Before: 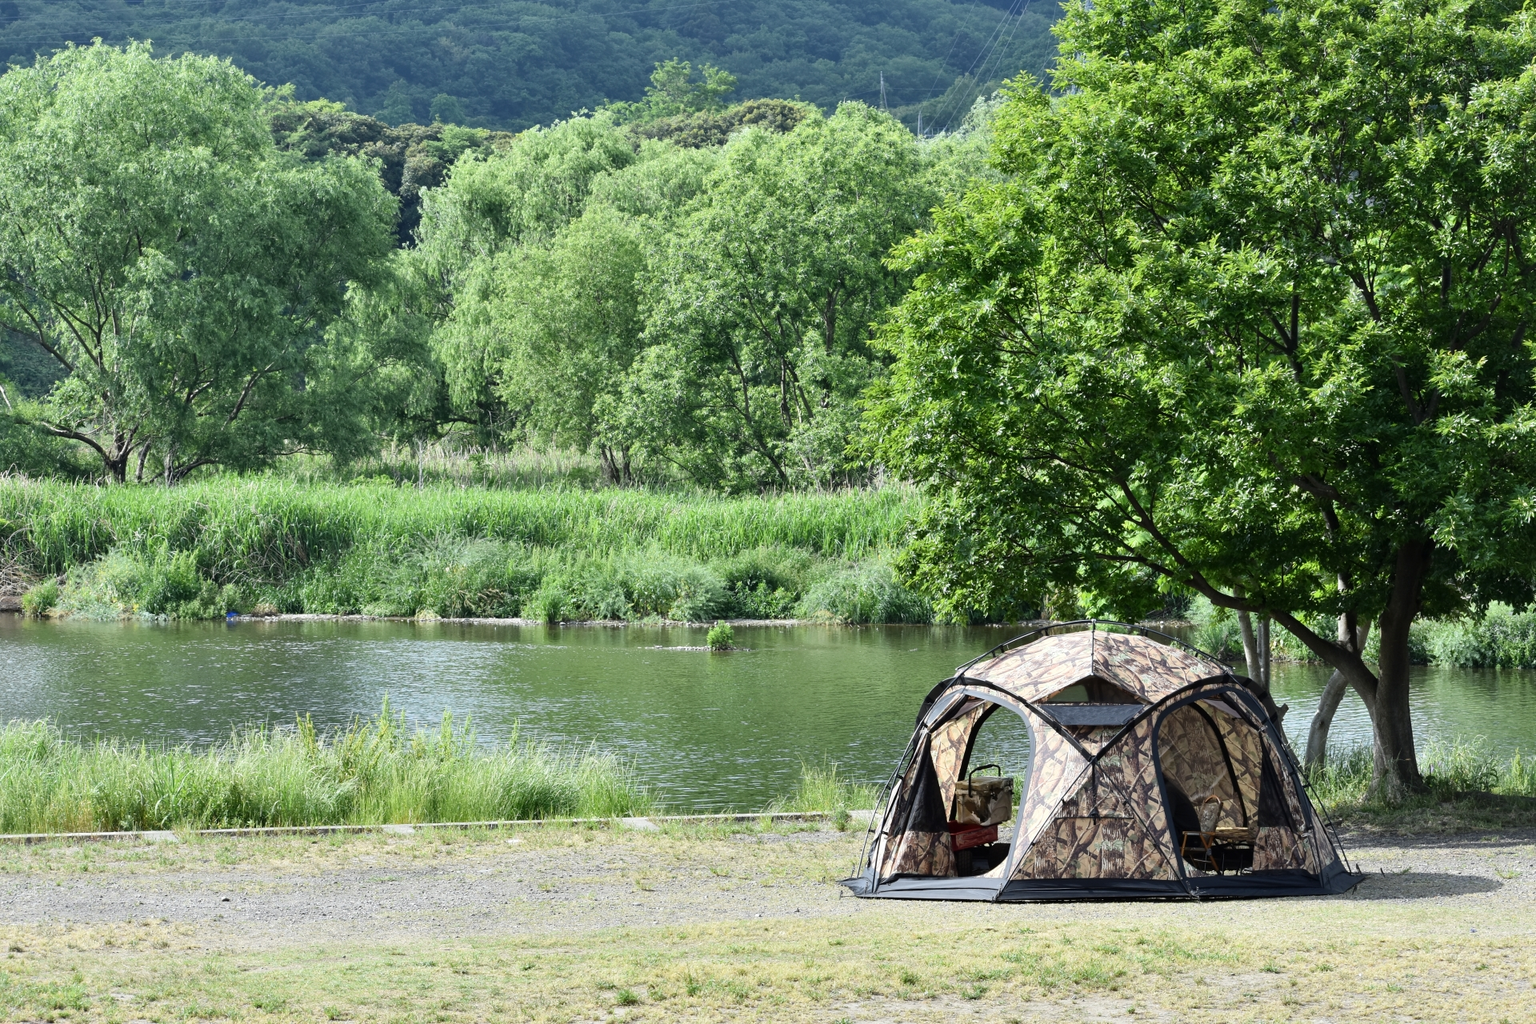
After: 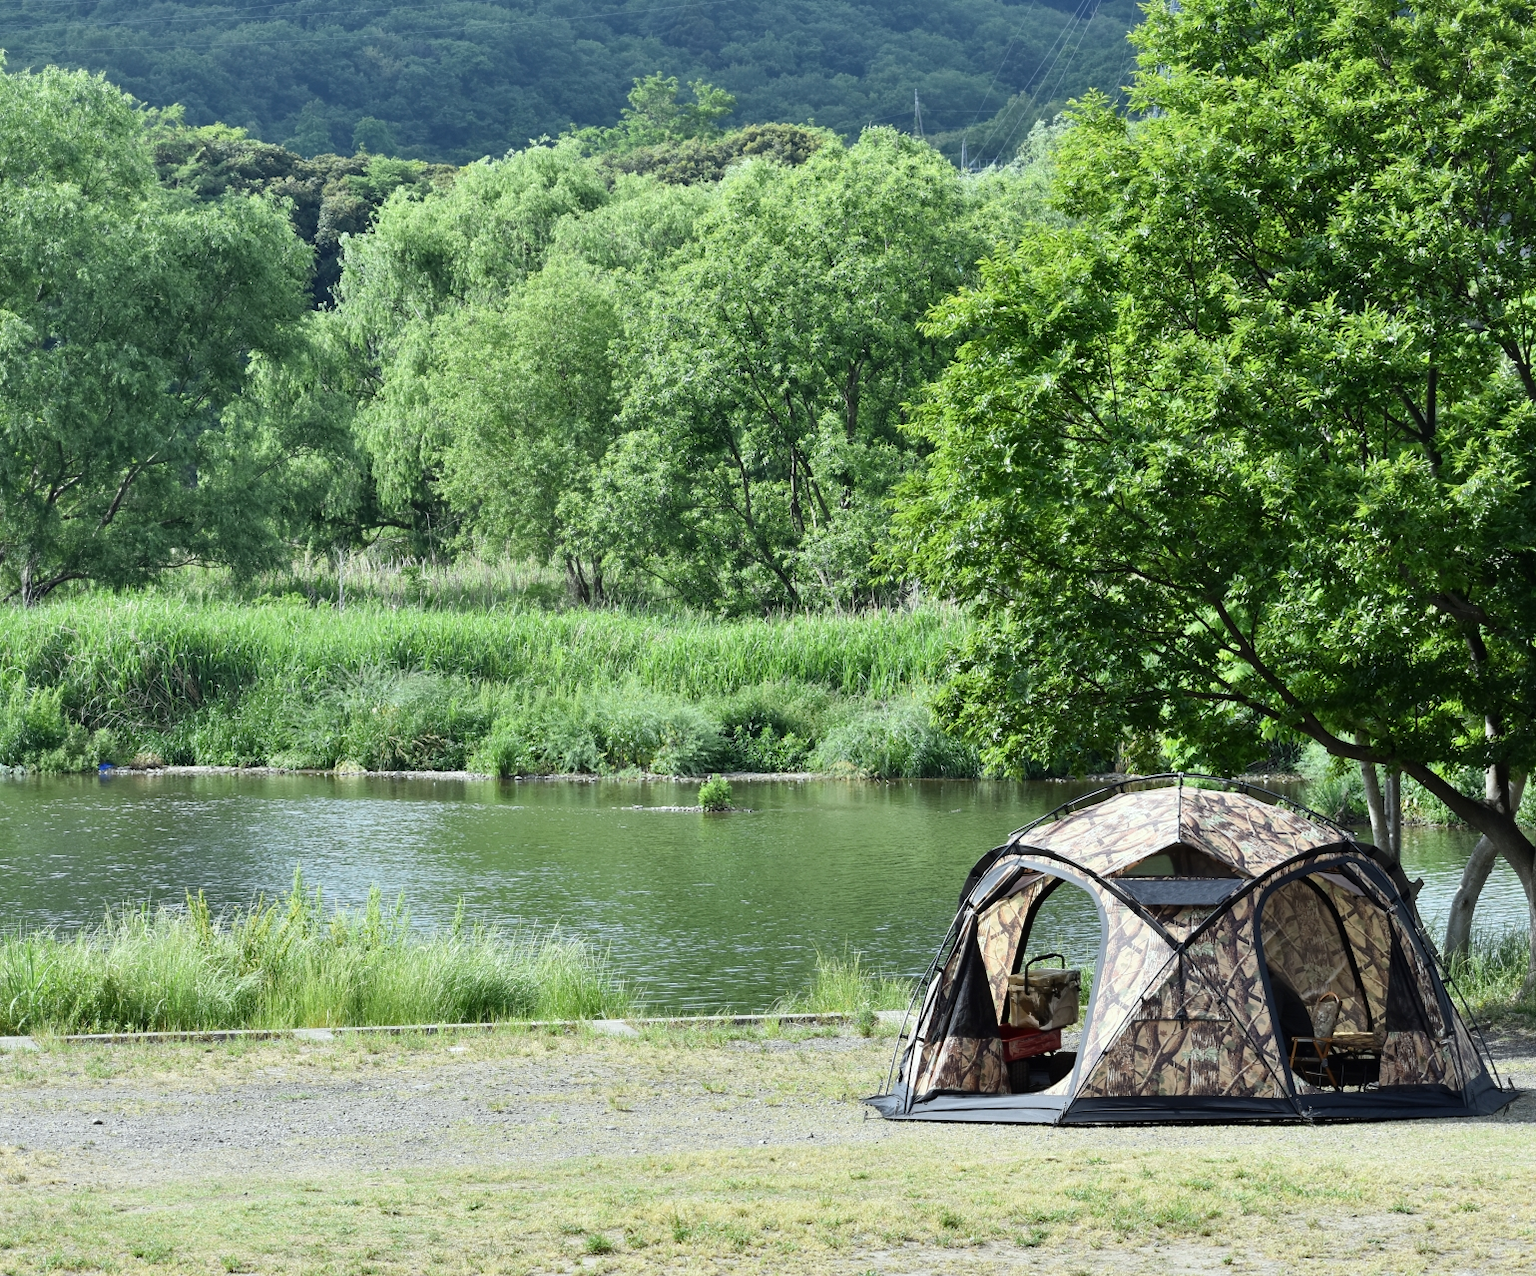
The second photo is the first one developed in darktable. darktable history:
crop and rotate: left 9.597%, right 10.195%
white balance: red 0.978, blue 0.999
